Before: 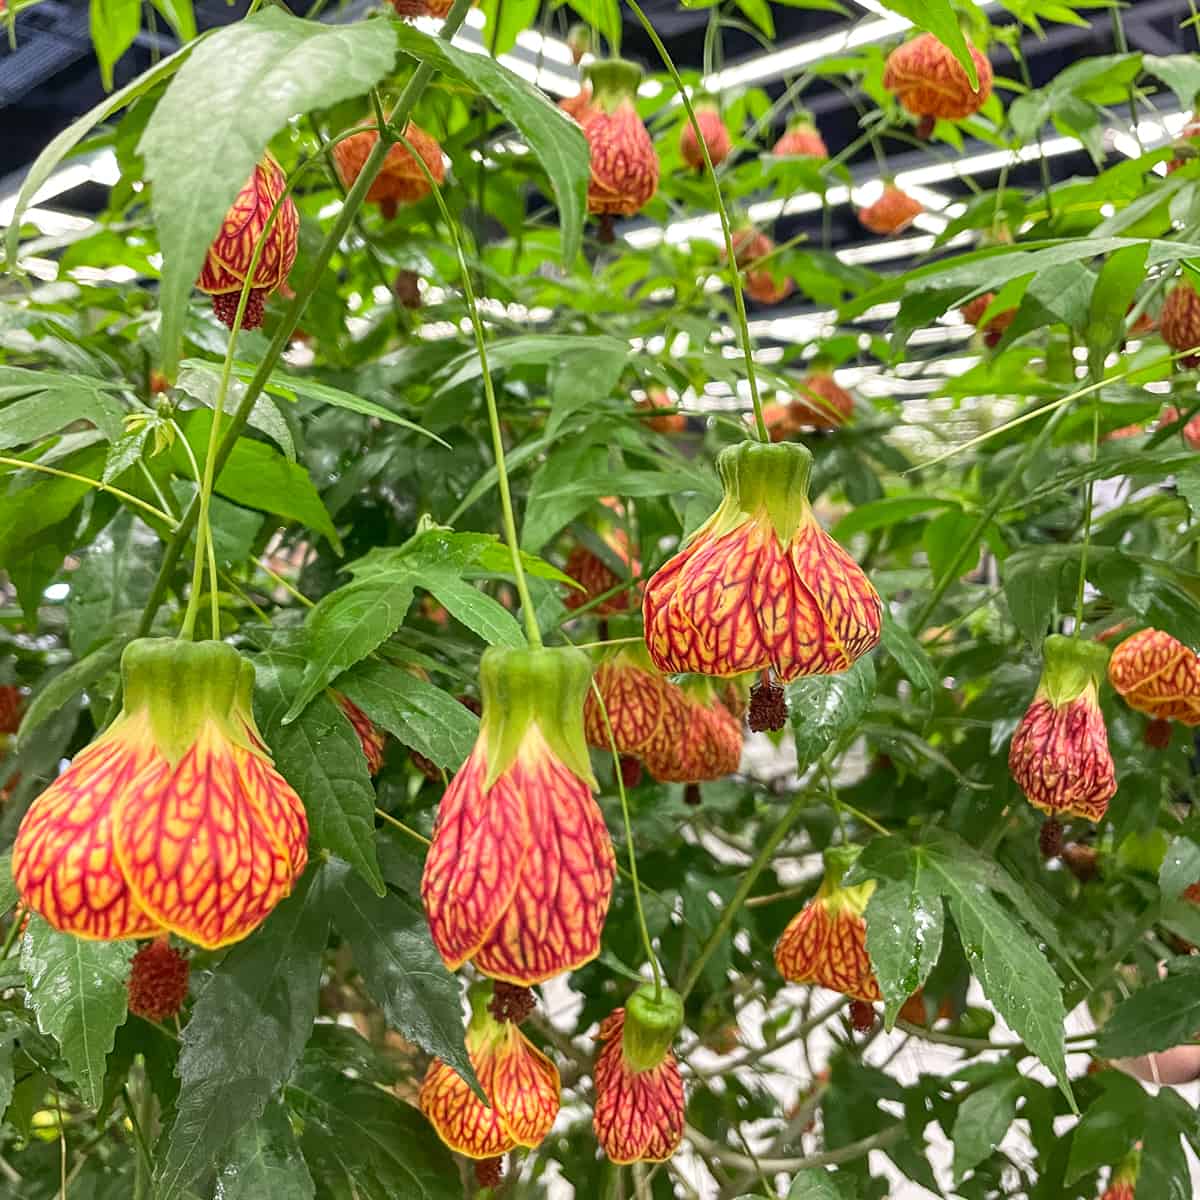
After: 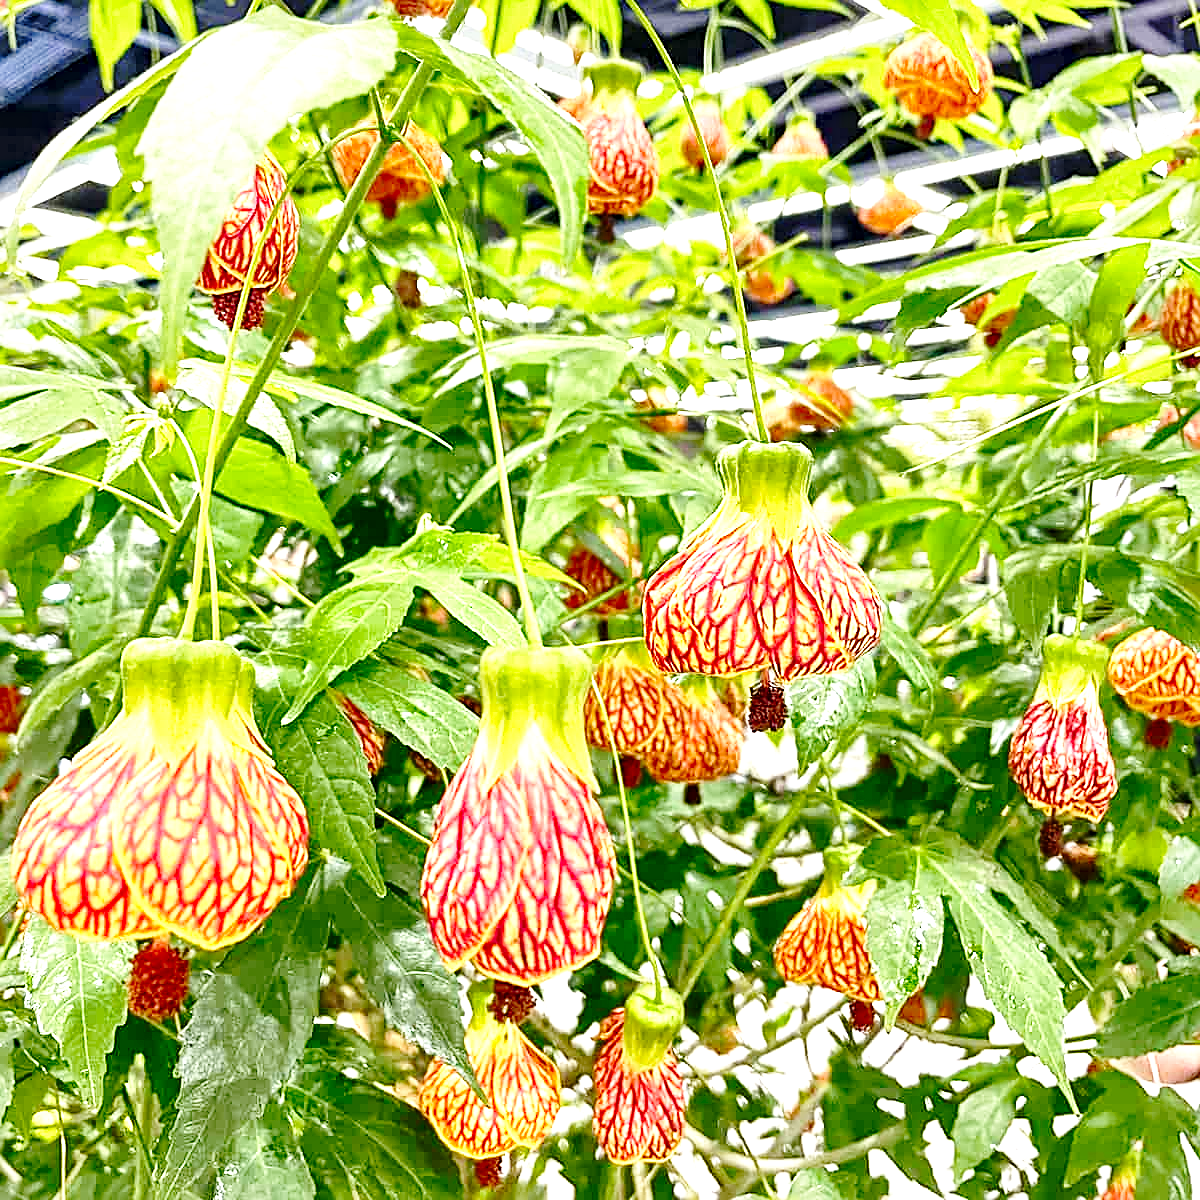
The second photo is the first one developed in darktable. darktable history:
base curve: curves: ch0 [(0, 0) (0.032, 0.037) (0.105, 0.228) (0.435, 0.76) (0.856, 0.983) (1, 1)], preserve colors none
sharpen: on, module defaults
exposure: black level correction 0.002, exposure 0.677 EV, compensate exposure bias true, compensate highlight preservation false
haze removal: adaptive false
local contrast: mode bilateral grid, contrast 25, coarseness 61, detail 152%, midtone range 0.2
